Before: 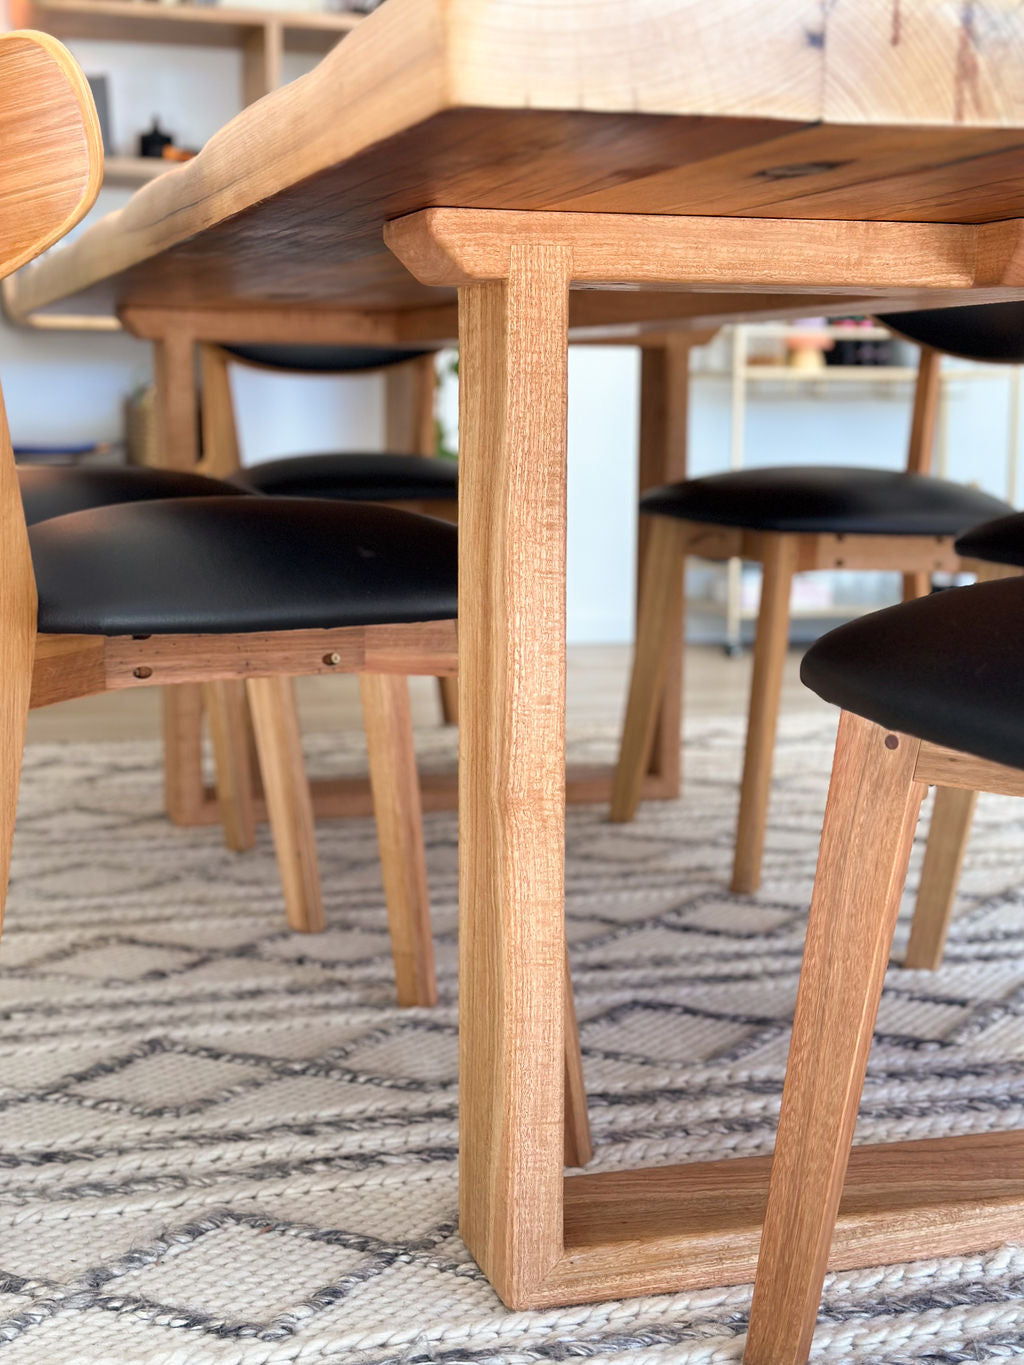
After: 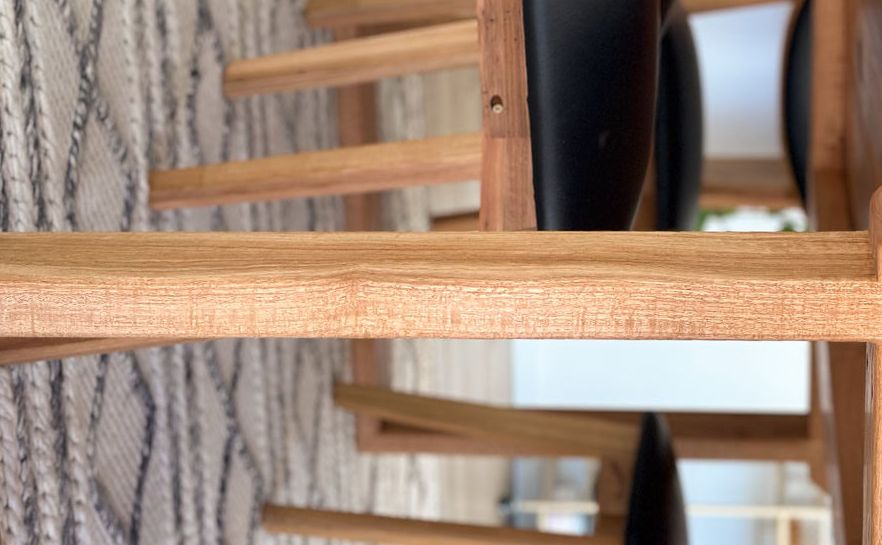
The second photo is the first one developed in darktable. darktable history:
orientation: orientation rotate -90°
crop and rotate: left 15.321%, top 22.245%, right 20.014%, bottom 24.468%
